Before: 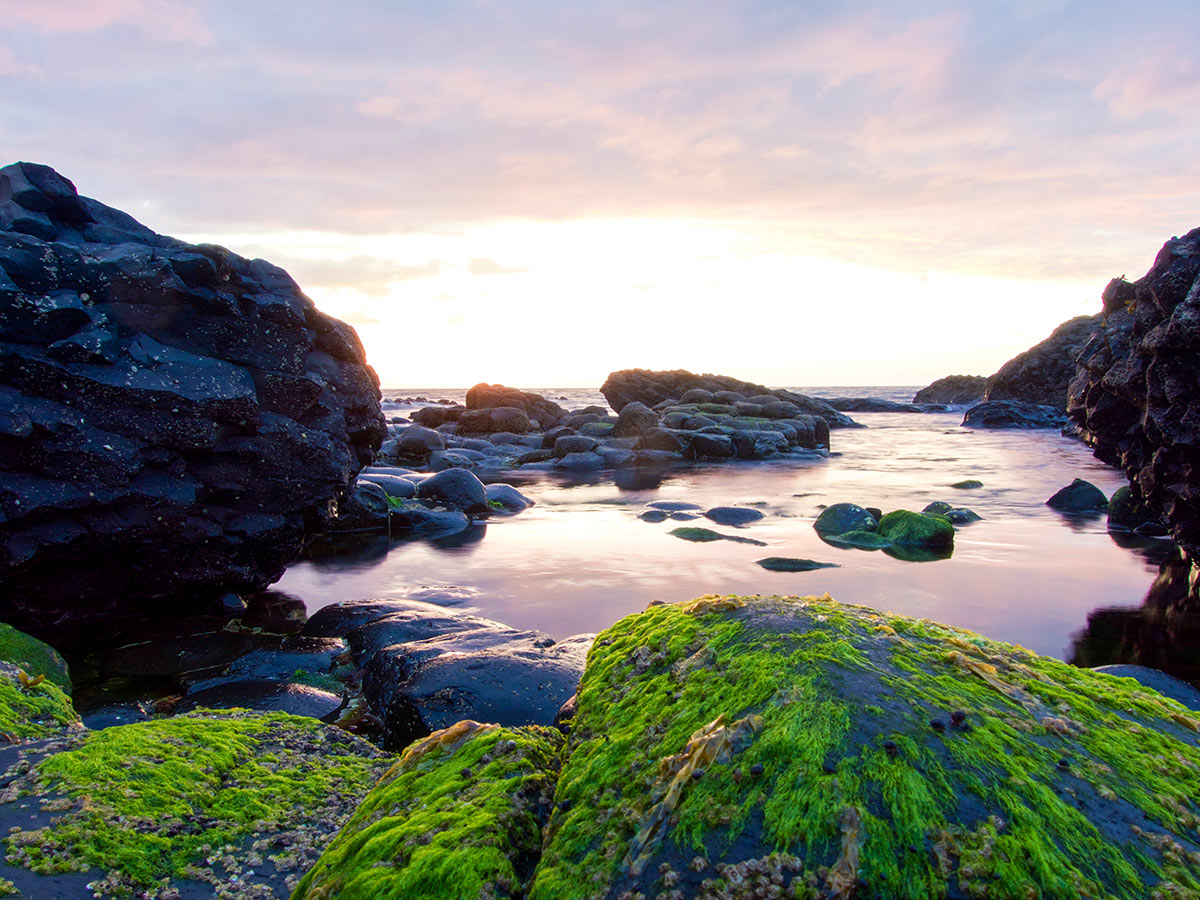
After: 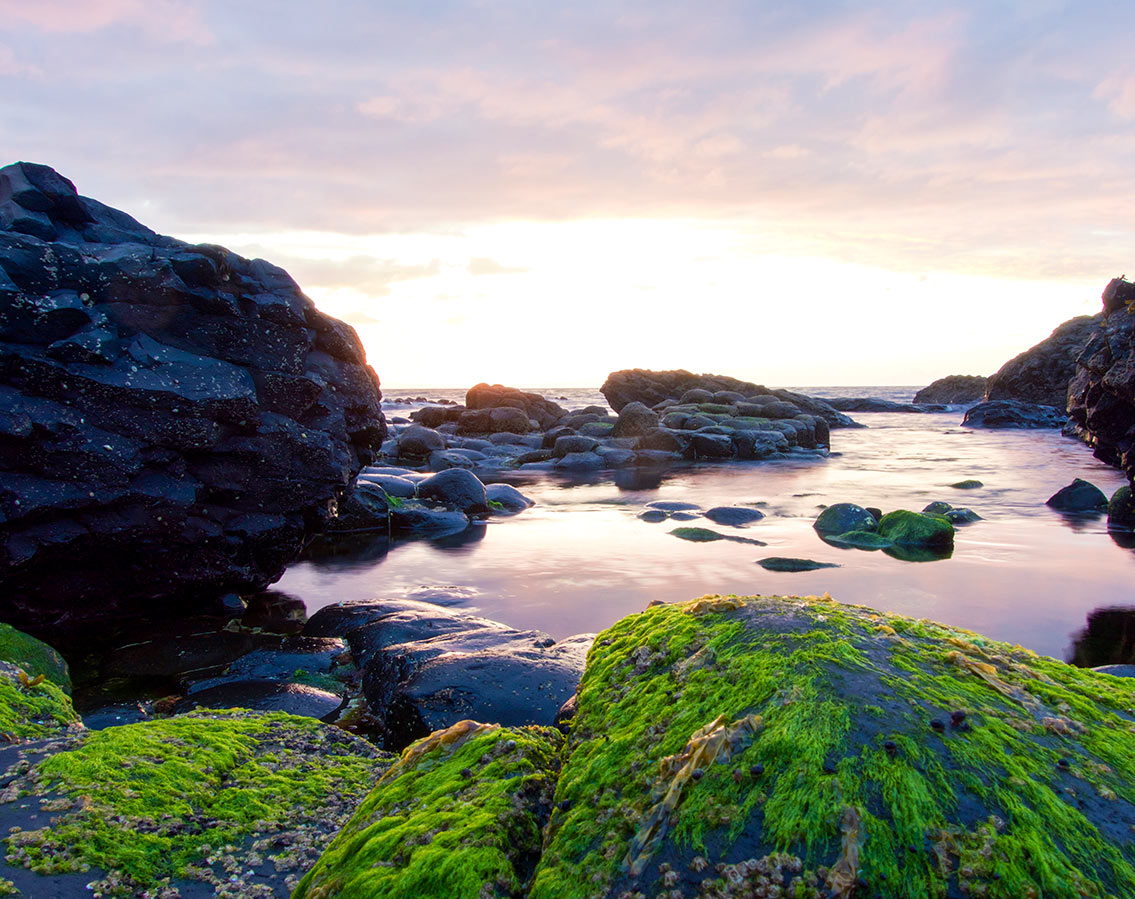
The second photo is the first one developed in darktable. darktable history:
crop and rotate: left 0%, right 5.348%
